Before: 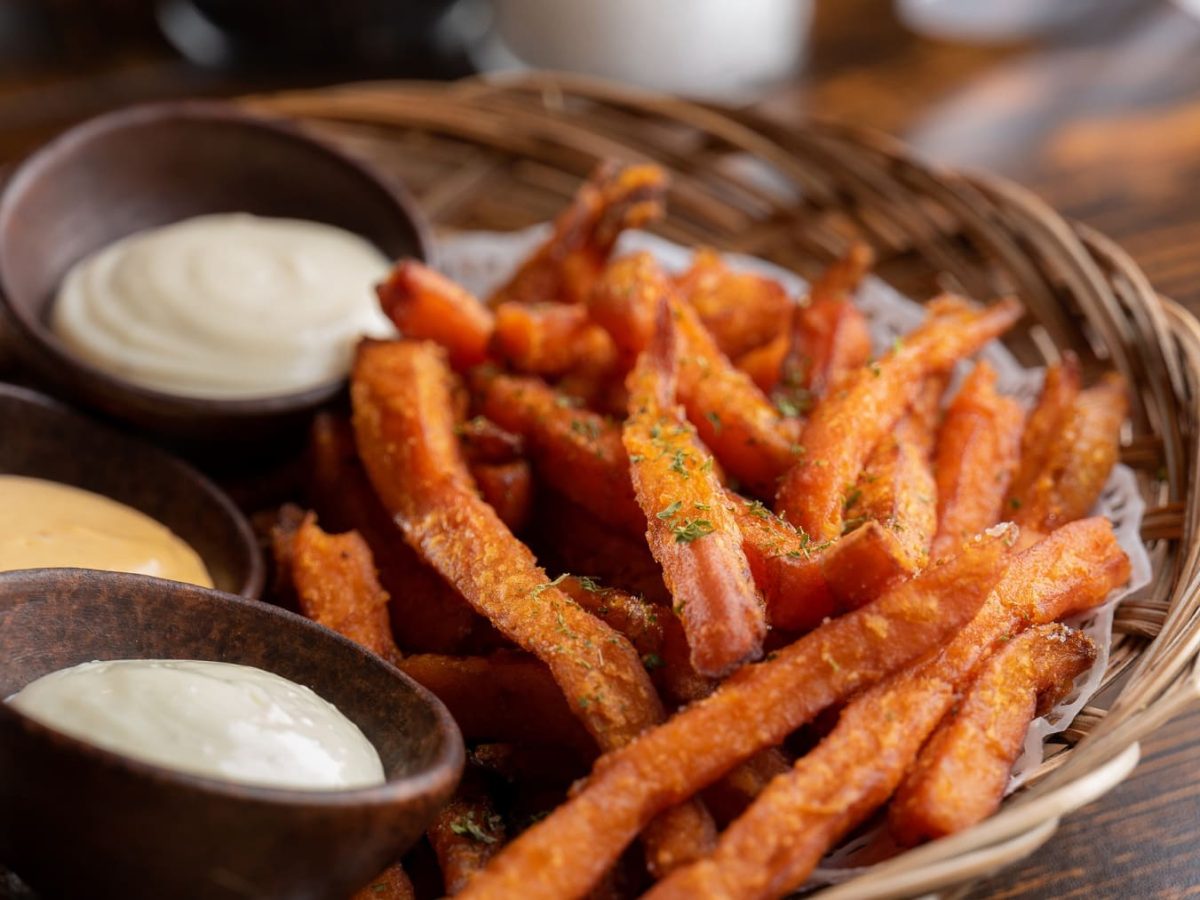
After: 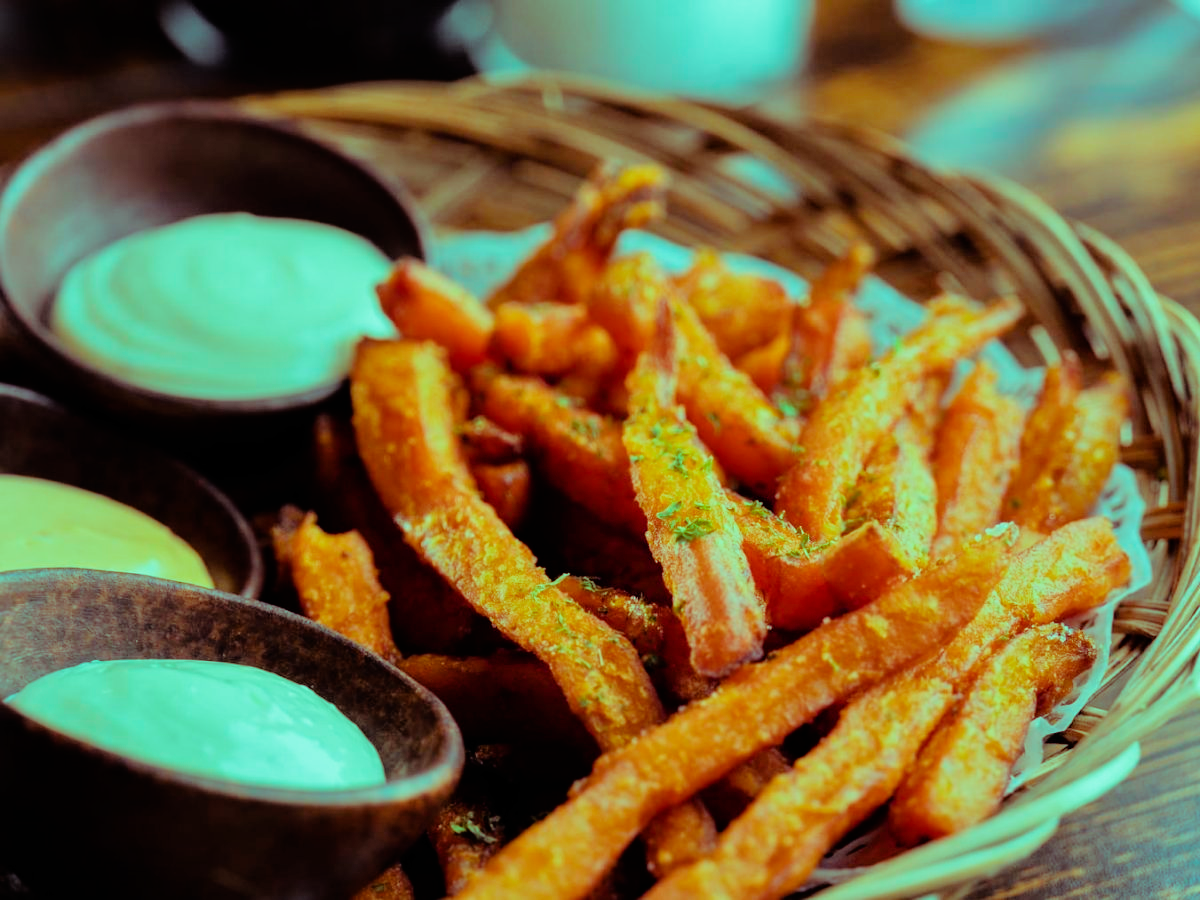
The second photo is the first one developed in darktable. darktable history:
tone equalizer: -8 EV 0.001 EV, -7 EV -0.004 EV, -6 EV 0.009 EV, -5 EV 0.032 EV, -4 EV 0.276 EV, -3 EV 0.644 EV, -2 EV 0.584 EV, -1 EV 0.187 EV, +0 EV 0.024 EV
filmic rgb: black relative exposure -7.92 EV, white relative exposure 4.13 EV, threshold 3 EV, hardness 4.02, latitude 51.22%, contrast 1.013, shadows ↔ highlights balance 5.35%, color science v5 (2021), contrast in shadows safe, contrast in highlights safe, enable highlight reconstruction true
color balance rgb: shadows lift › luminance 0.49%, shadows lift › chroma 6.83%, shadows lift › hue 300.29°, power › hue 208.98°, highlights gain › luminance 20.24%, highlights gain › chroma 13.17%, highlights gain › hue 173.85°, perceptual saturation grading › global saturation 18.05%
